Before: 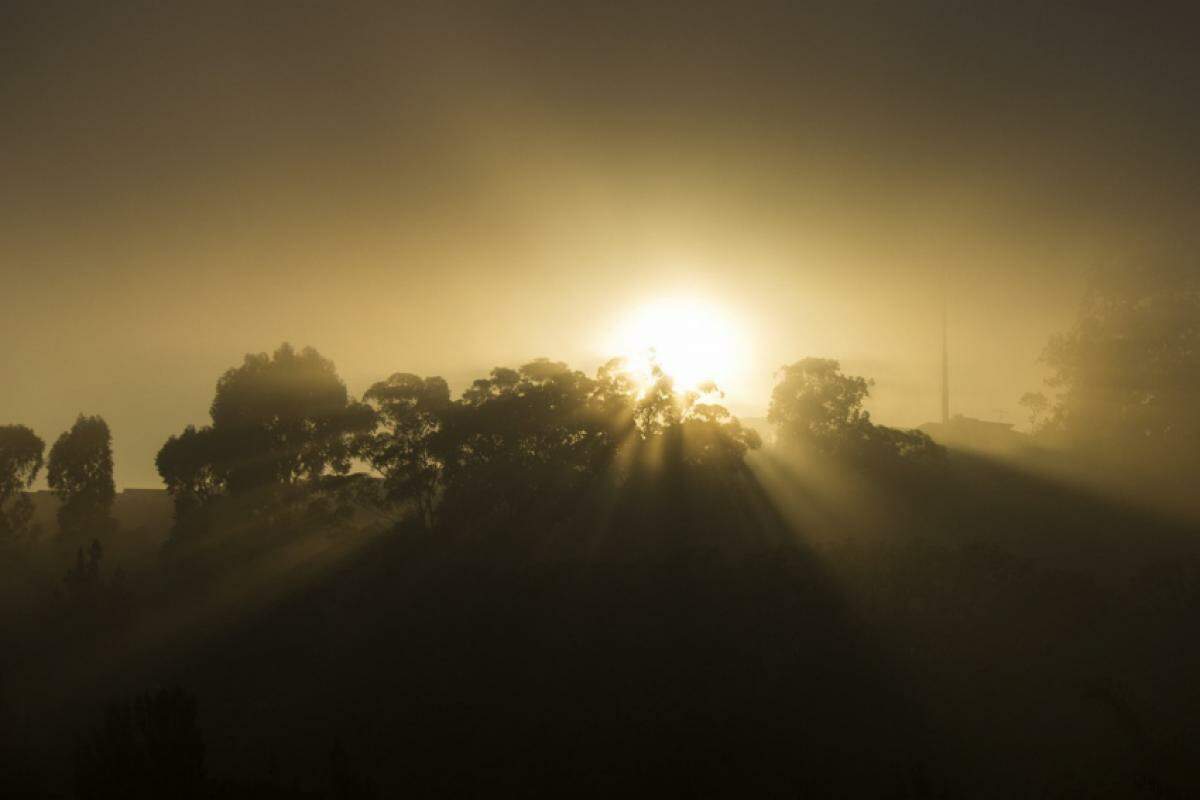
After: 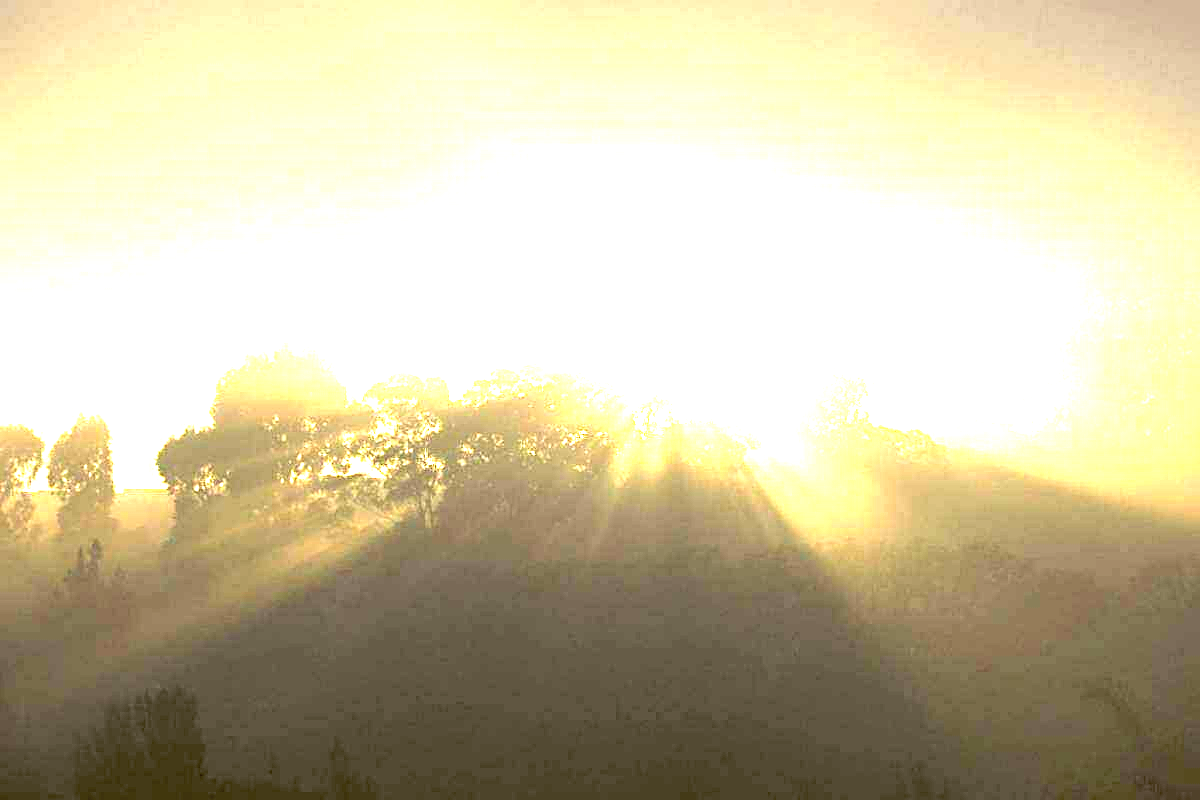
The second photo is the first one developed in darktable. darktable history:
exposure: black level correction 0, exposure 4.007 EV, compensate highlight preservation false
sharpen: on, module defaults
